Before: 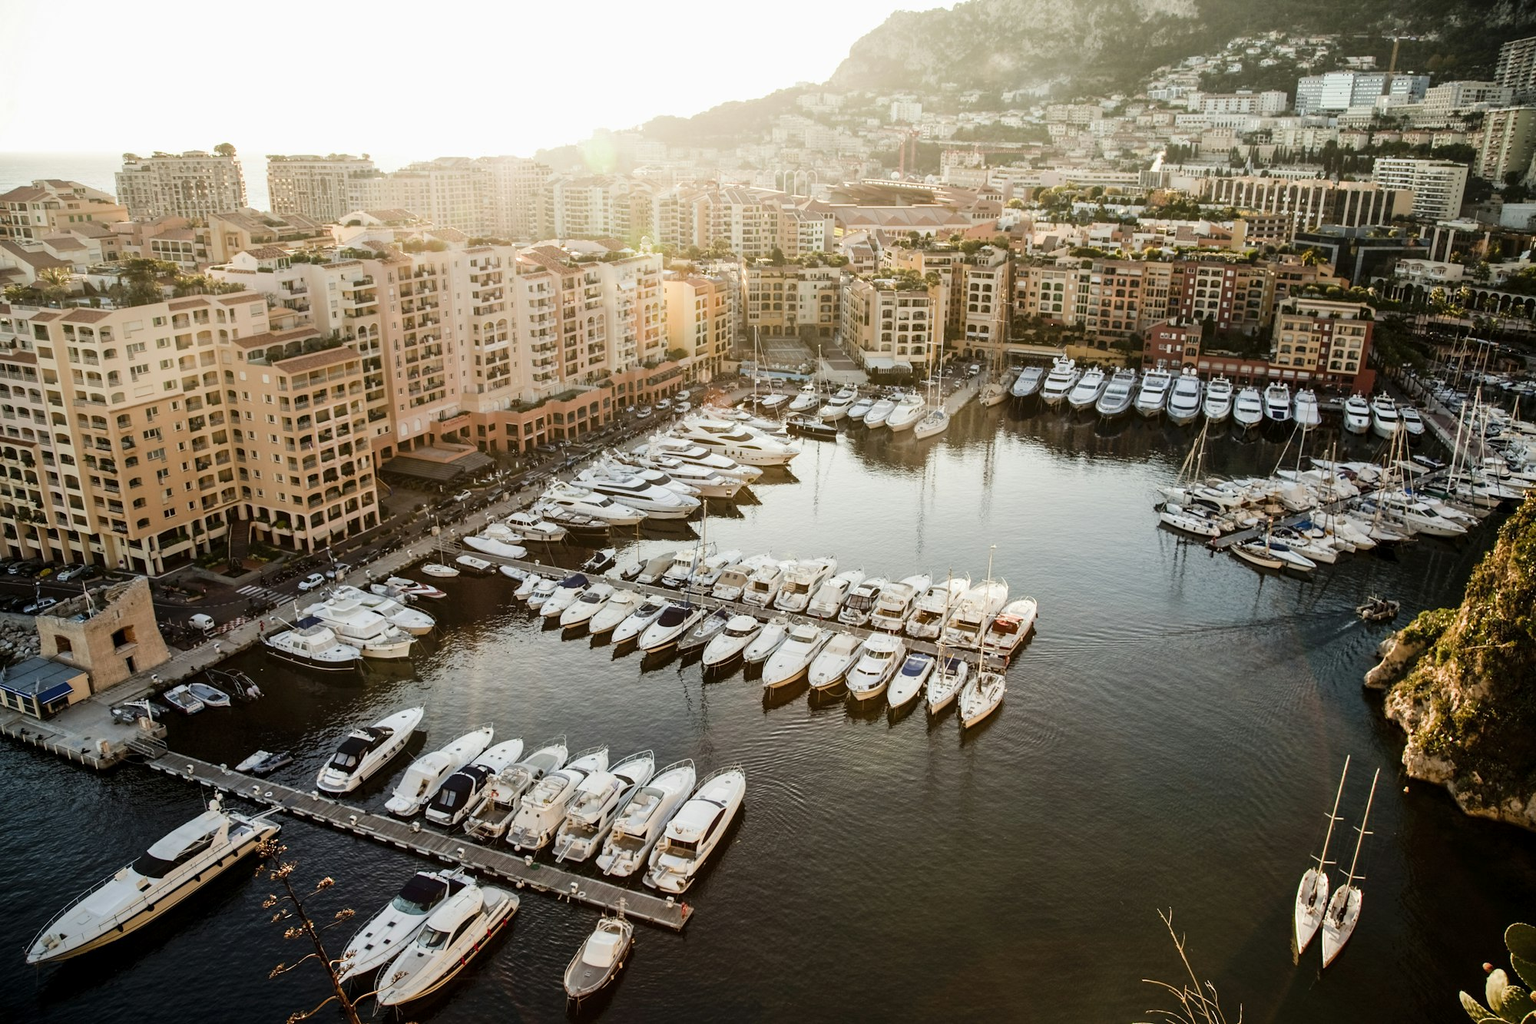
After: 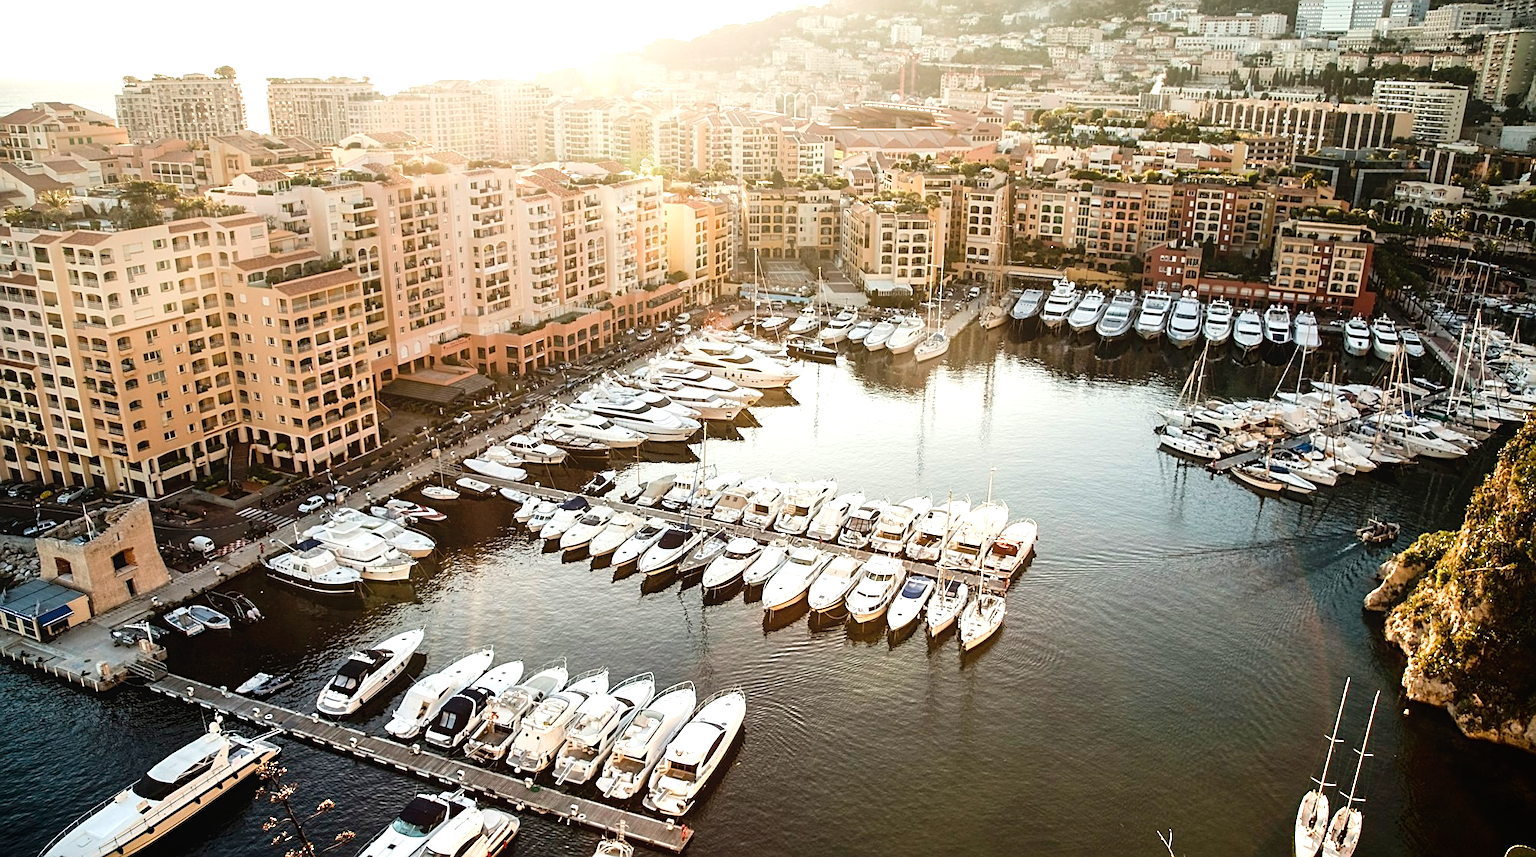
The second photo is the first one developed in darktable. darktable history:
contrast brightness saturation: contrast 0.01, saturation -0.05
contrast equalizer: octaves 7, y [[0.6 ×6], [0.55 ×6], [0 ×6], [0 ×6], [0 ×6]], mix -0.3
exposure: black level correction 0, exposure 0.953 EV, compensate exposure bias true, compensate highlight preservation false
sharpen: on, module defaults
crop: top 7.625%, bottom 8.027%
graduated density: rotation -0.352°, offset 57.64
